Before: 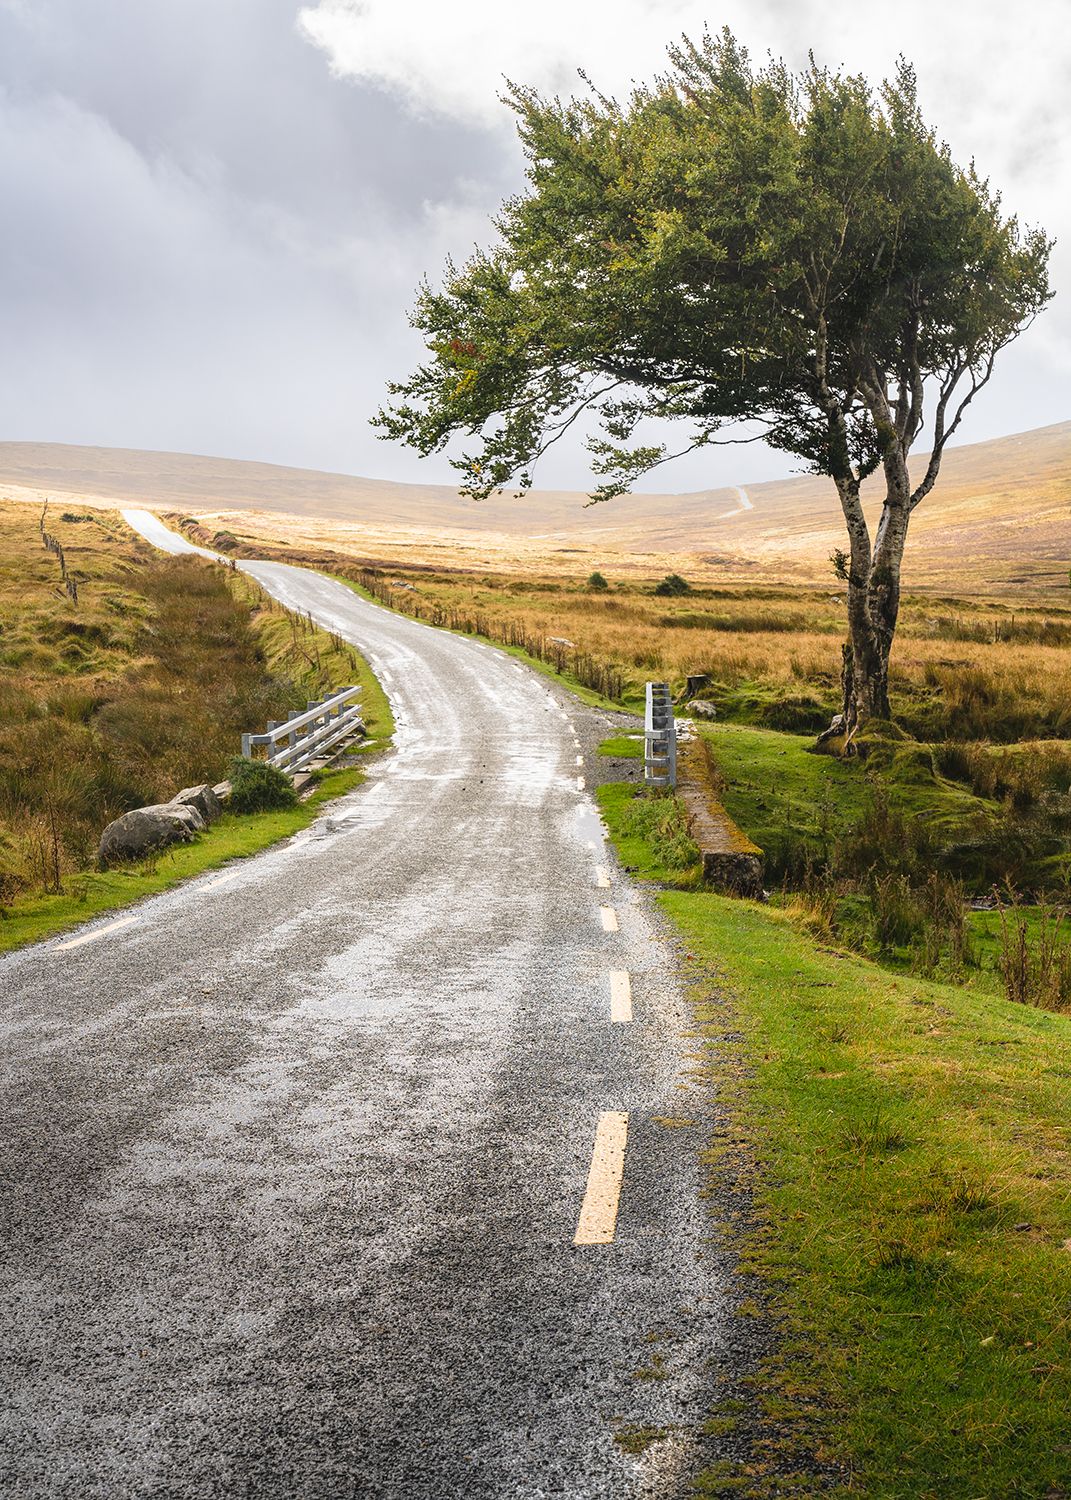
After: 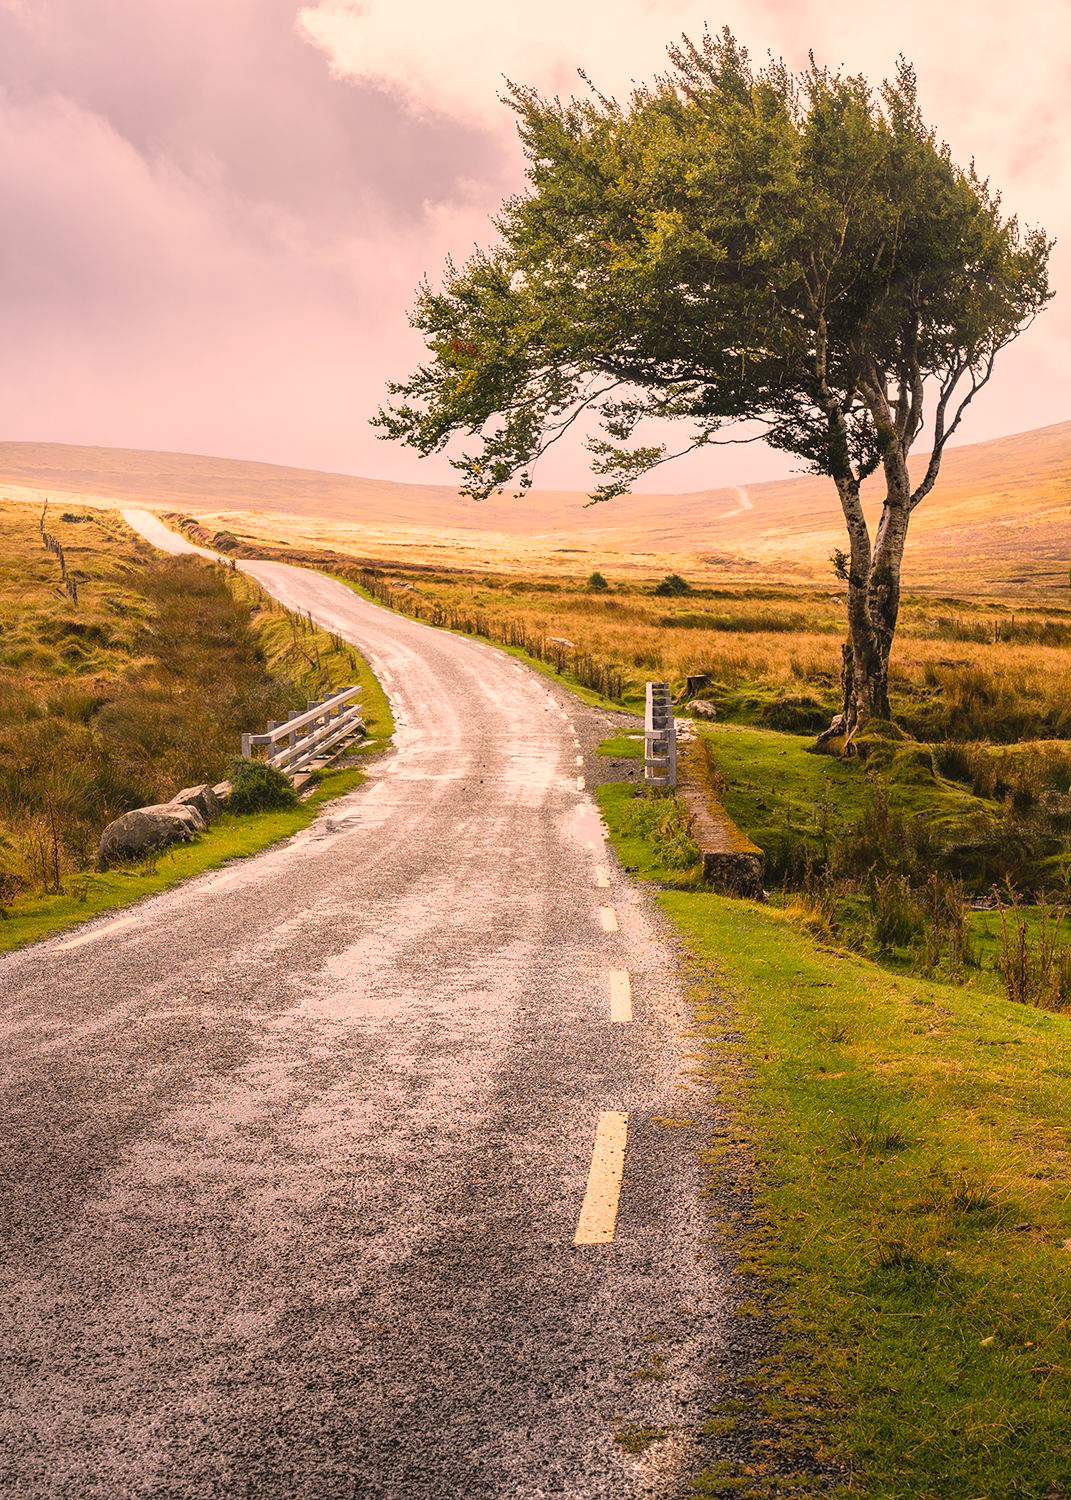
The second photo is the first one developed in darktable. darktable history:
shadows and highlights: shadows 37.61, highlights -27.14, soften with gaussian
color correction: highlights a* 20.87, highlights b* 19.5
